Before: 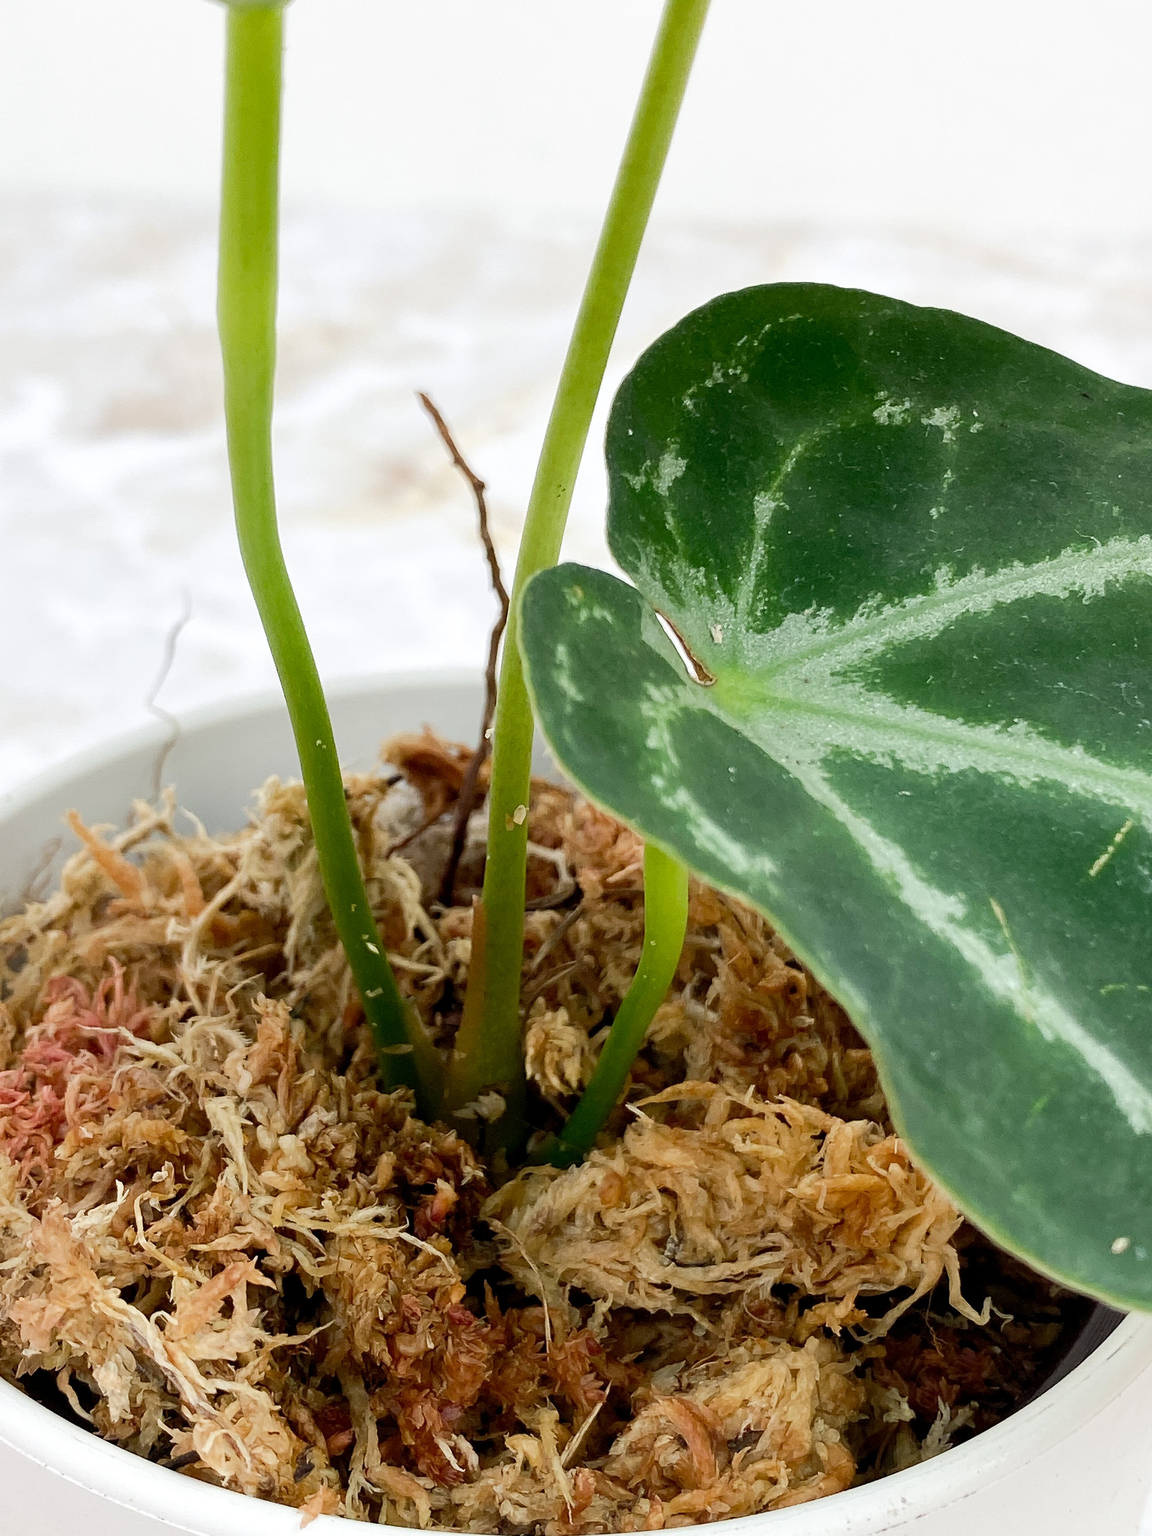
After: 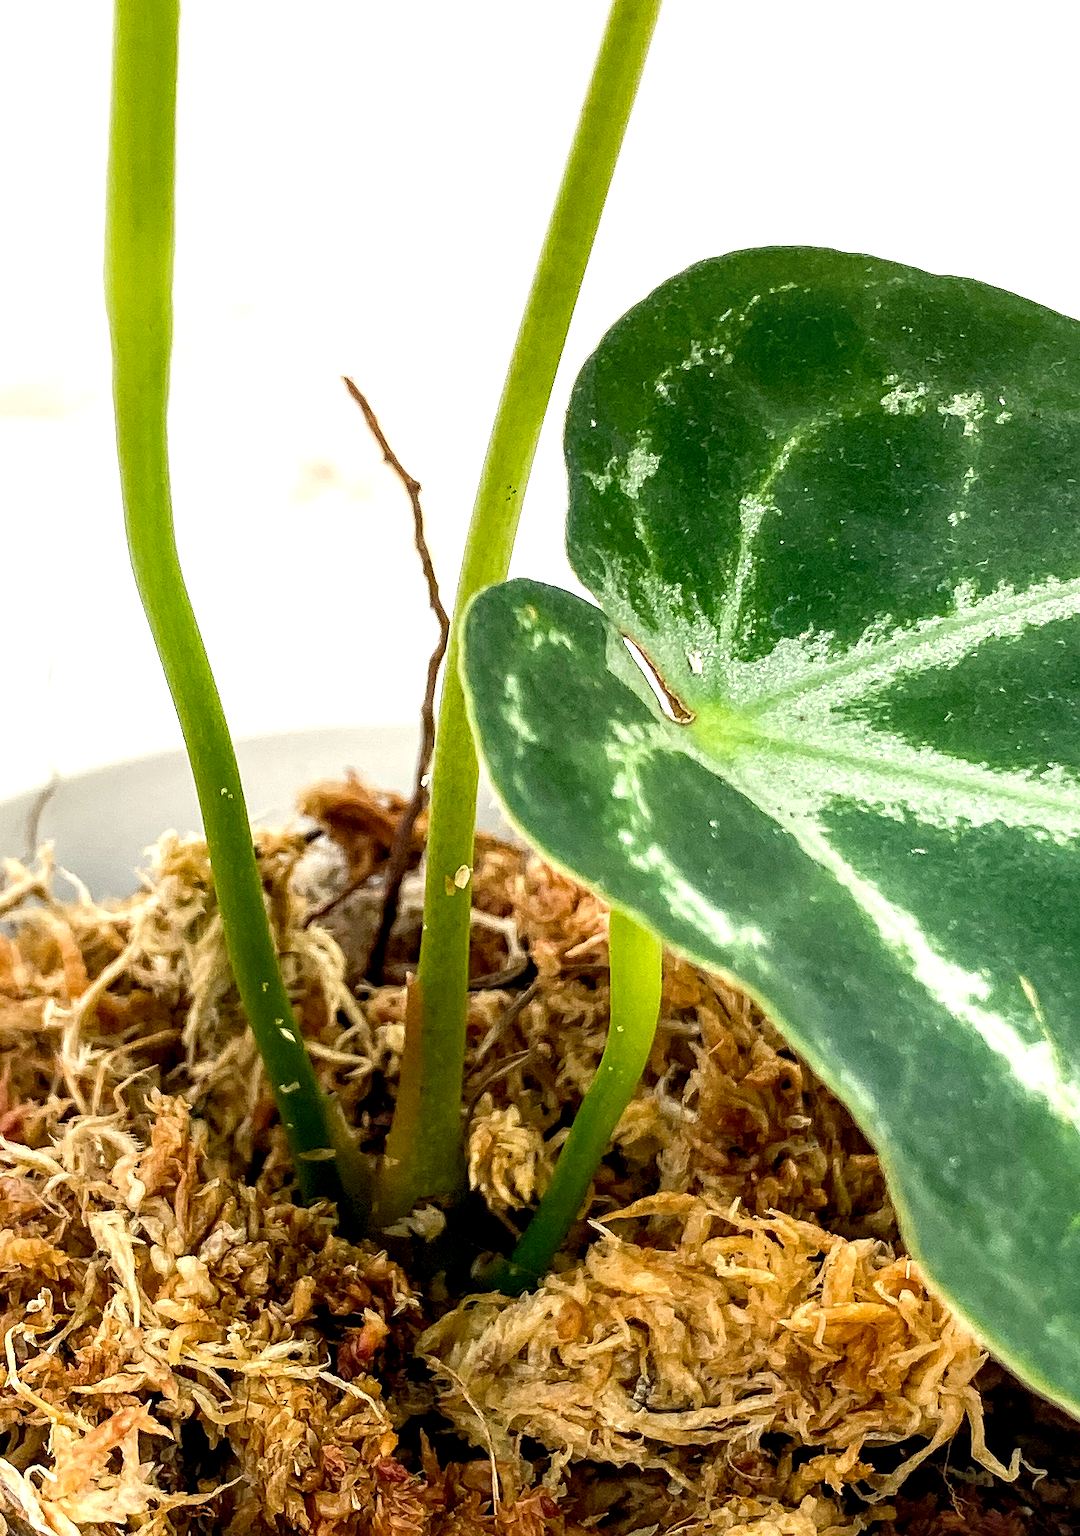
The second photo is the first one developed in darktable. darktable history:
crop: left 11.286%, top 4.91%, right 9.562%, bottom 10.721%
local contrast: highlights 30%, detail 150%
sharpen: amount 0.205
haze removal: compatibility mode true, adaptive false
color balance rgb: highlights gain › chroma 2.06%, highlights gain › hue 72.76°, perceptual saturation grading › global saturation 0.24%, perceptual brilliance grading › global brilliance 18.192%, global vibrance 14.63%
